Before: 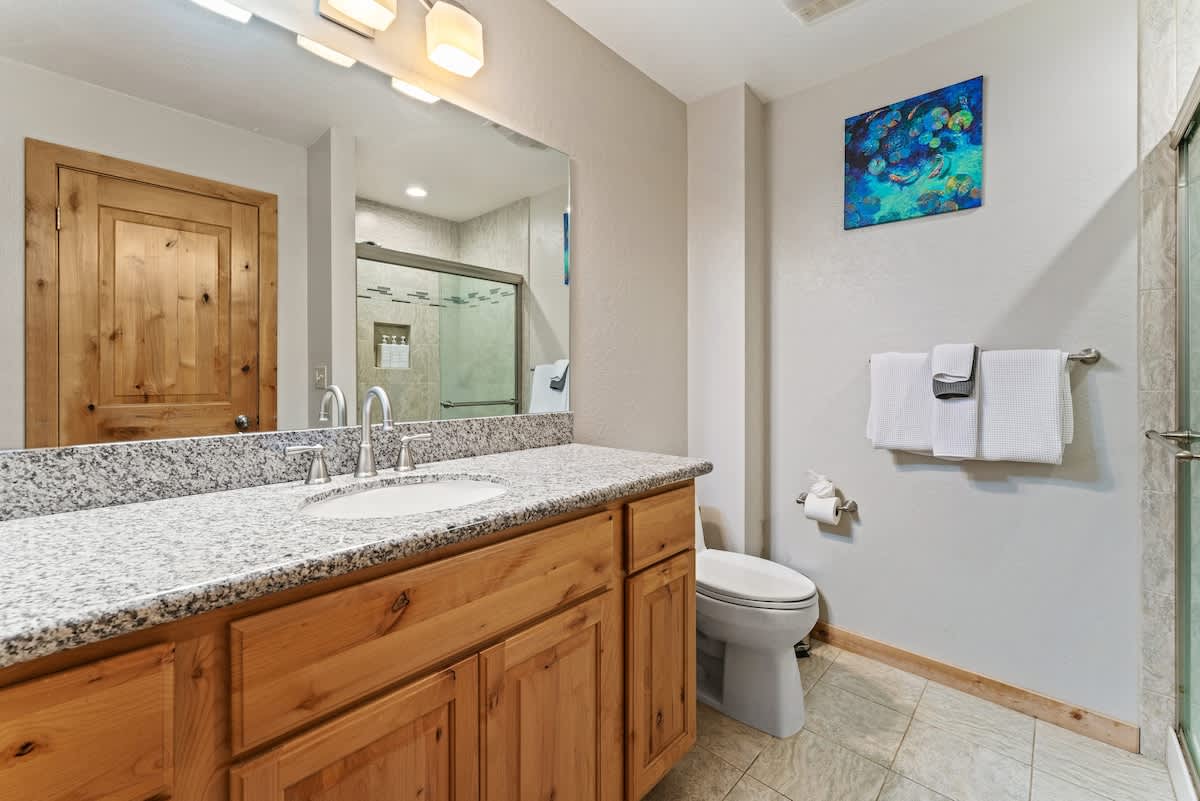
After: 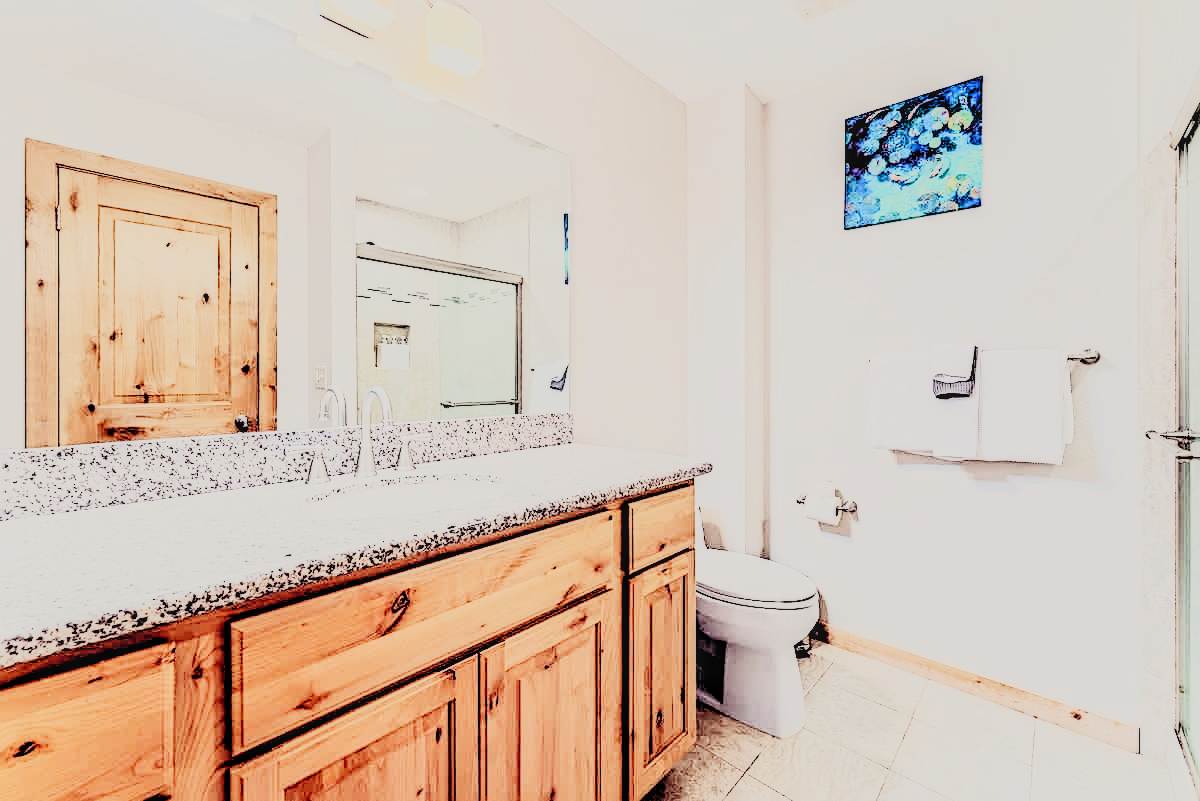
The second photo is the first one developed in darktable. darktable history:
color balance: lift [1.001, 0.997, 0.99, 1.01], gamma [1.007, 1, 0.975, 1.025], gain [1, 1.065, 1.052, 0.935], contrast 13.25%
filmic rgb: black relative exposure -2.85 EV, white relative exposure 4.56 EV, hardness 1.77, contrast 1.25, preserve chrominance no, color science v5 (2021)
exposure: exposure 0.556 EV, compensate highlight preservation false
sharpen: on, module defaults
local contrast: on, module defaults
rgb curve: curves: ch0 [(0, 0) (0.21, 0.15) (0.24, 0.21) (0.5, 0.75) (0.75, 0.96) (0.89, 0.99) (1, 1)]; ch1 [(0, 0.02) (0.21, 0.13) (0.25, 0.2) (0.5, 0.67) (0.75, 0.9) (0.89, 0.97) (1, 1)]; ch2 [(0, 0.02) (0.21, 0.13) (0.25, 0.2) (0.5, 0.67) (0.75, 0.9) (0.89, 0.97) (1, 1)], compensate middle gray true
